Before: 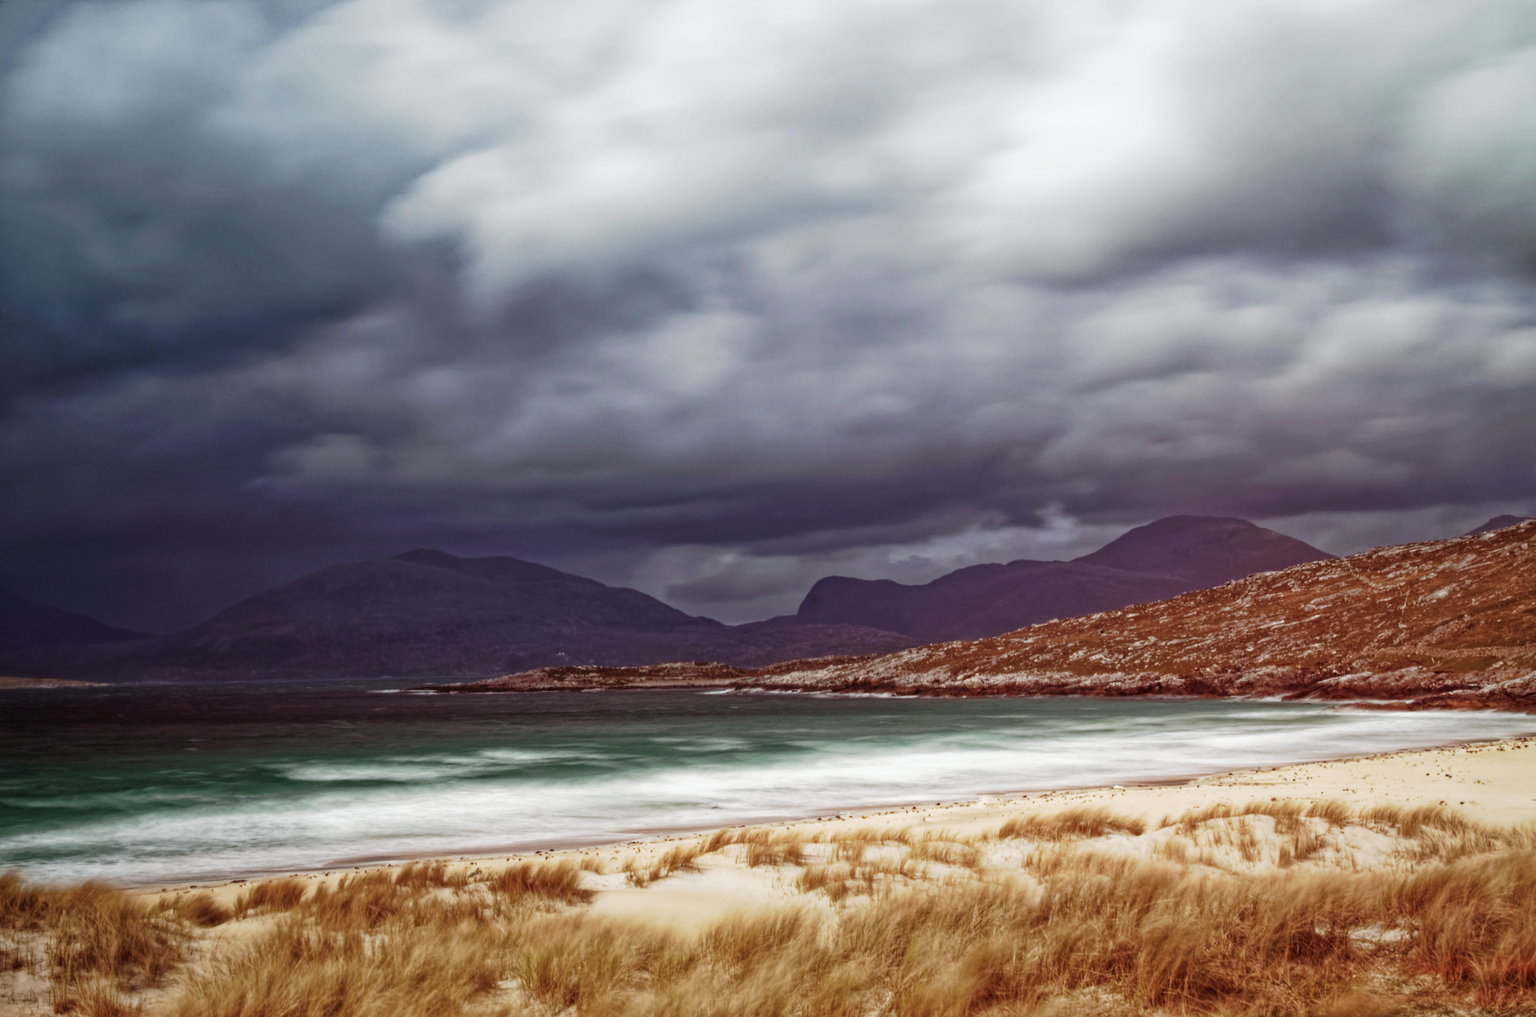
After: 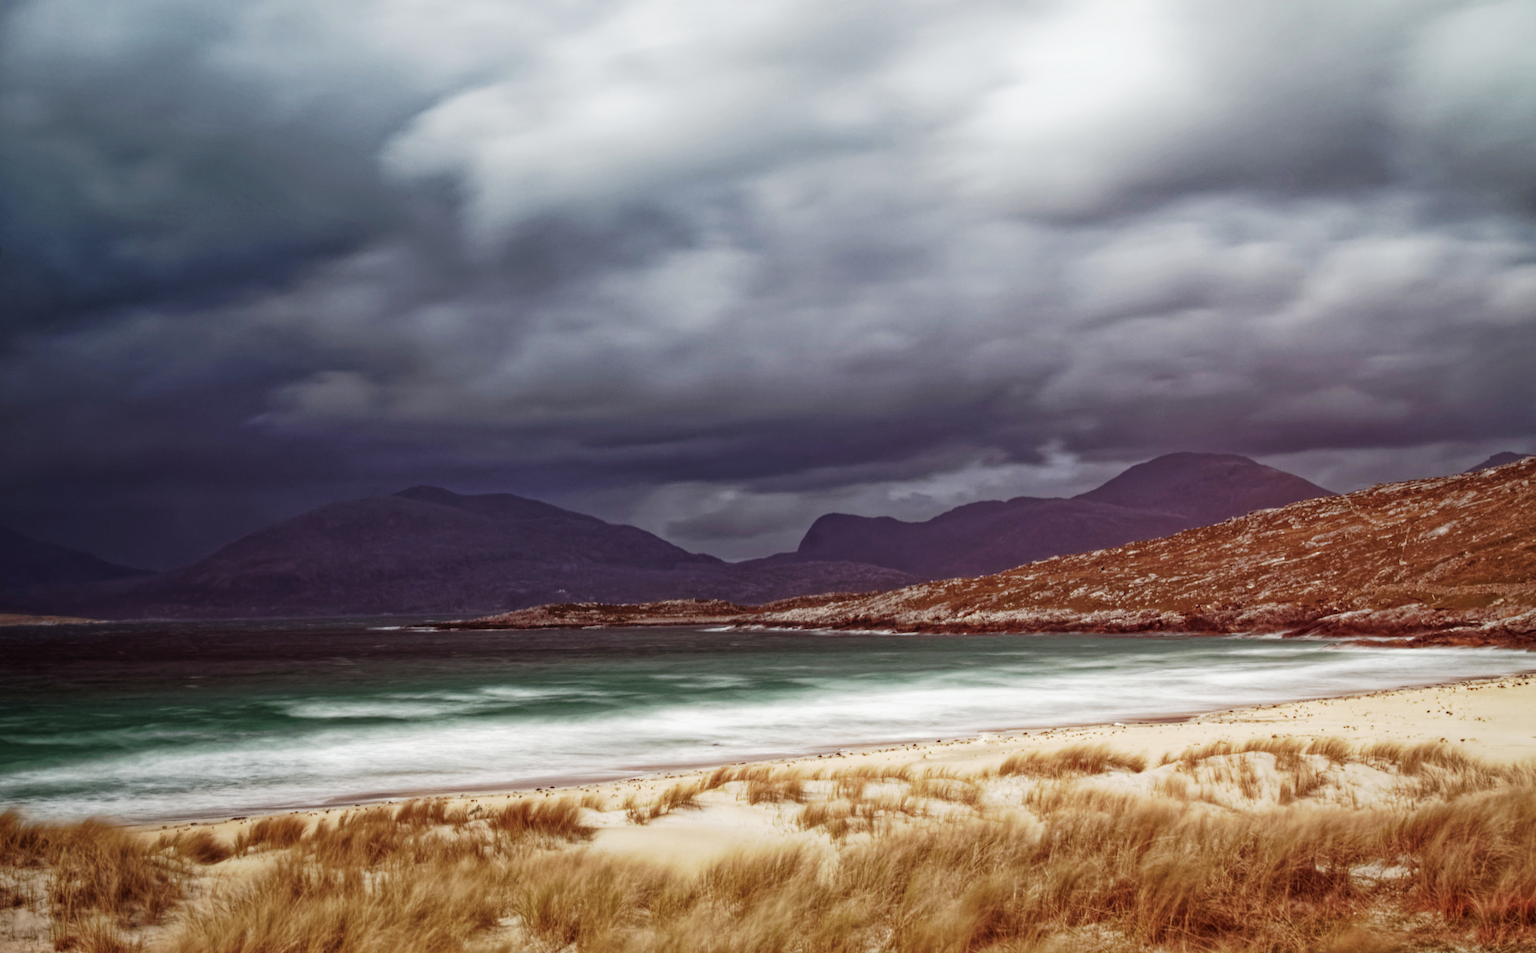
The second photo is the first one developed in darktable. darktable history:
tone equalizer: on, module defaults
crop and rotate: top 6.25%
